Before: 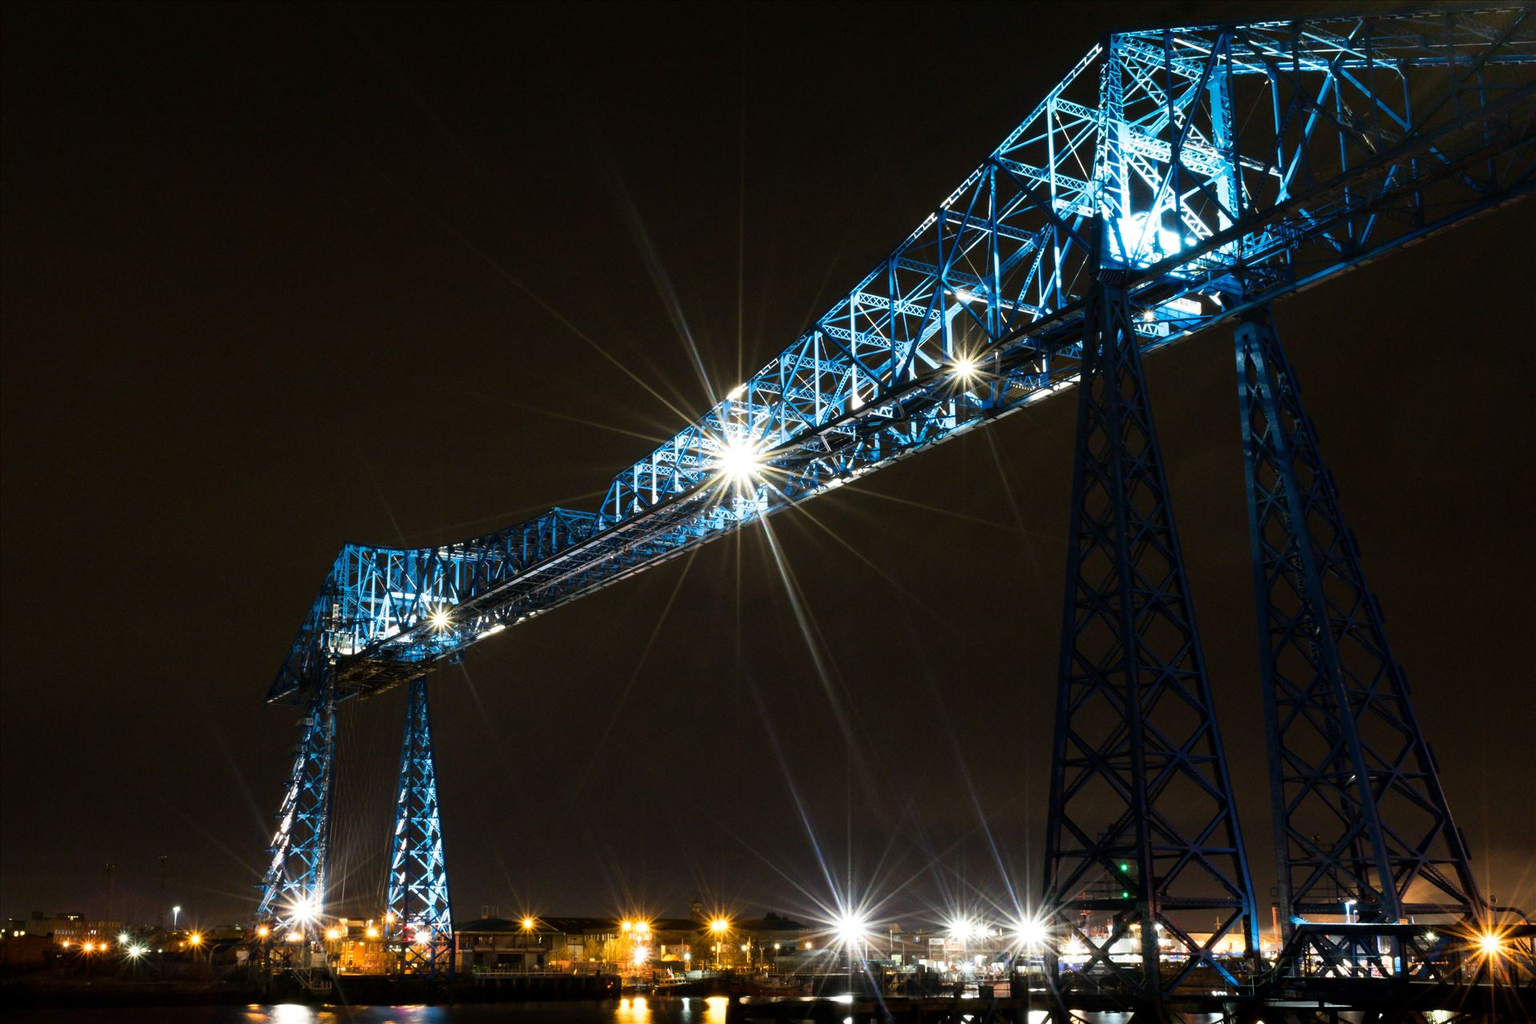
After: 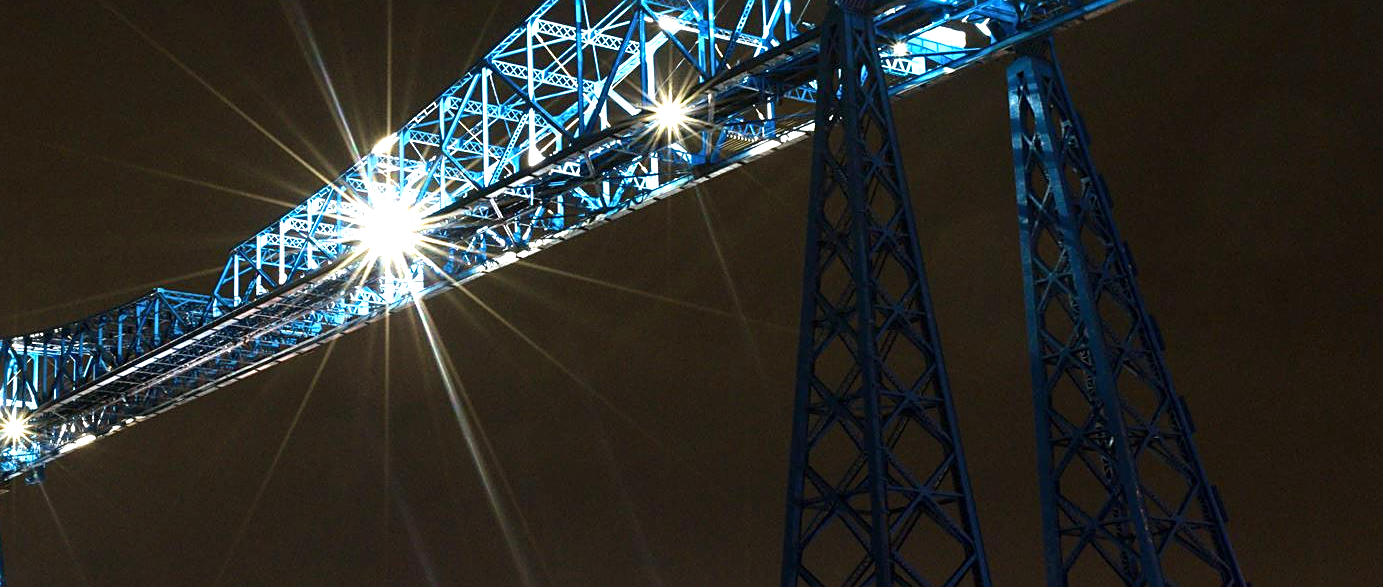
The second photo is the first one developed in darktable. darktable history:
sharpen: on, module defaults
crop and rotate: left 27.938%, top 27.046%, bottom 27.046%
exposure: black level correction 0, exposure 0.95 EV, compensate exposure bias true, compensate highlight preservation false
